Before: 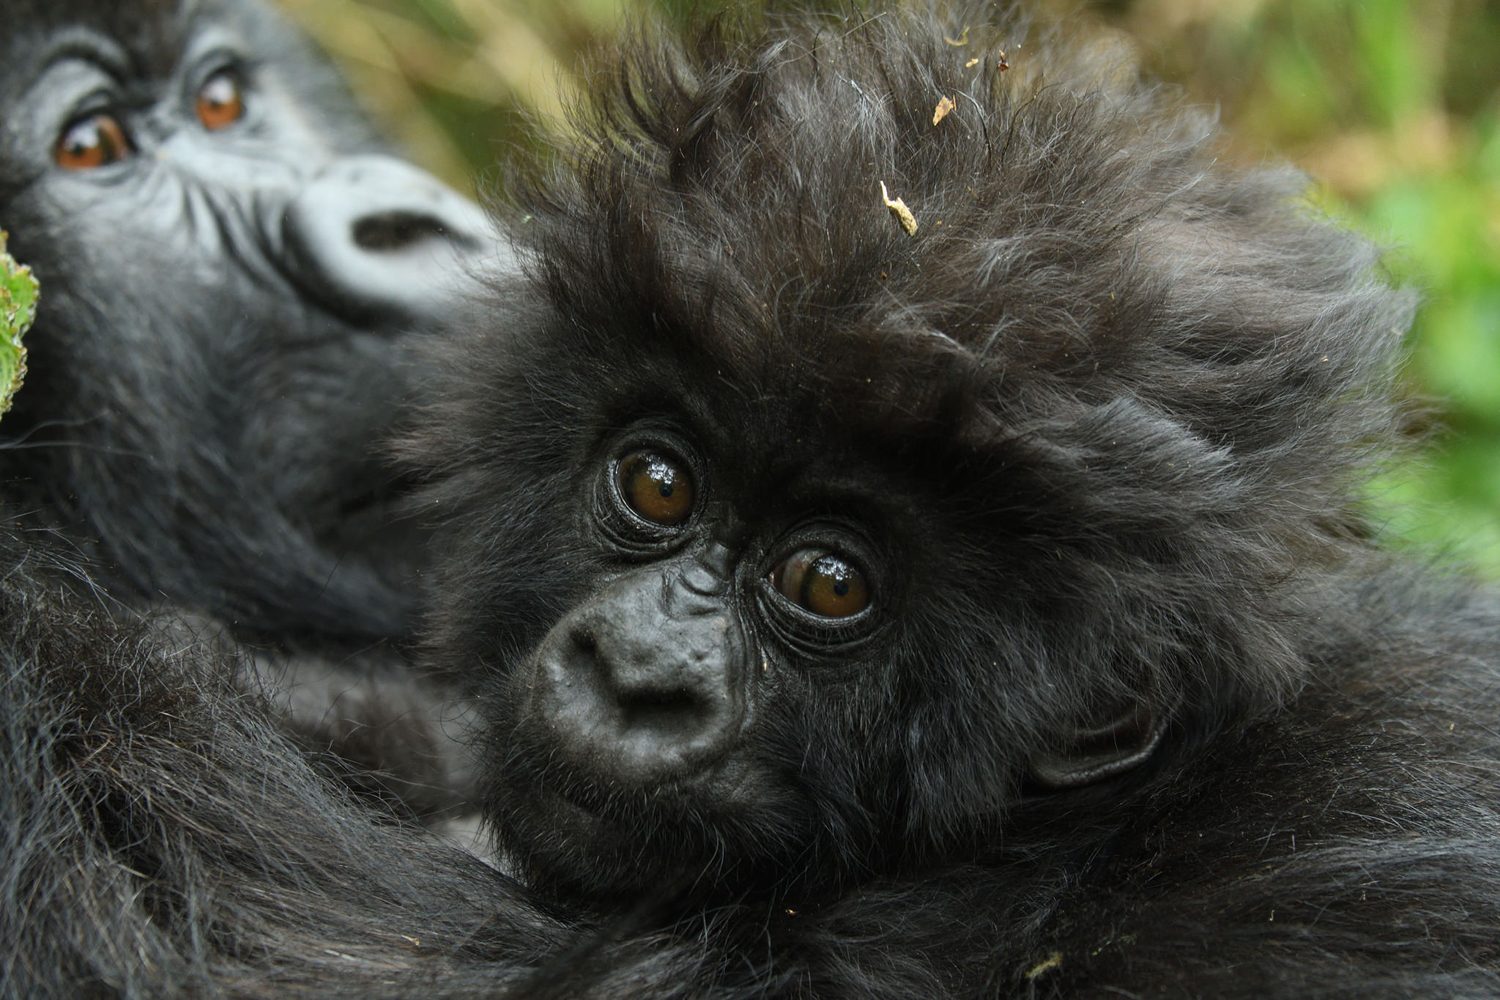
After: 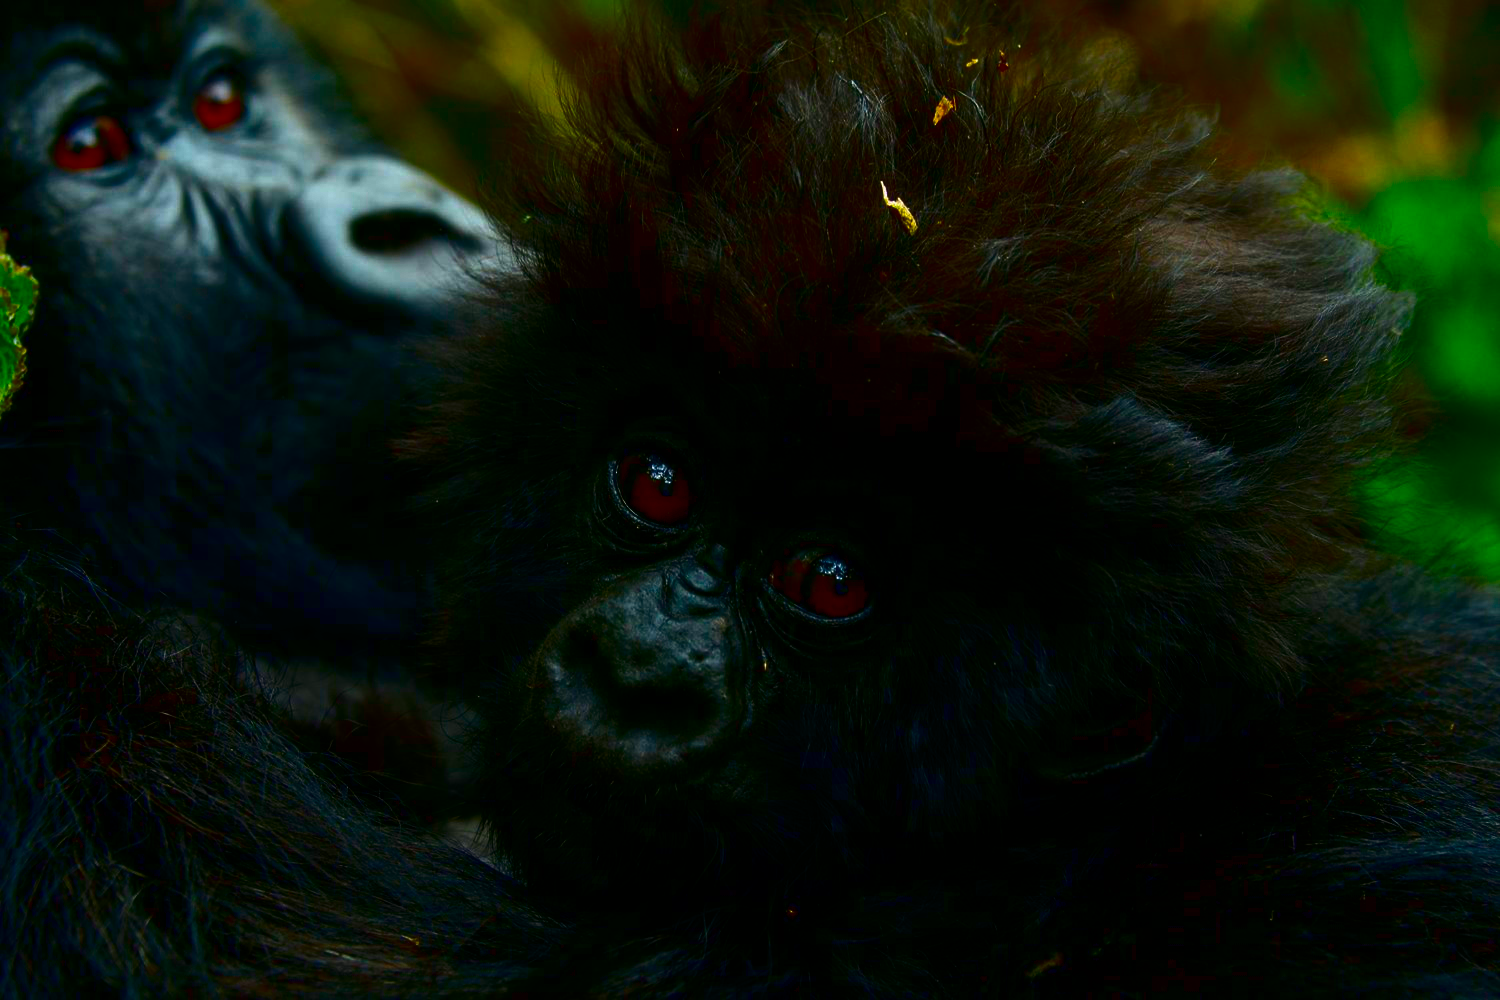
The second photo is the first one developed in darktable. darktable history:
contrast brightness saturation: brightness -0.99, saturation 0.993
color balance rgb: shadows lift › chroma 2.033%, shadows lift › hue 248.21°, perceptual saturation grading › global saturation 19.853%, global vibrance 34.623%
